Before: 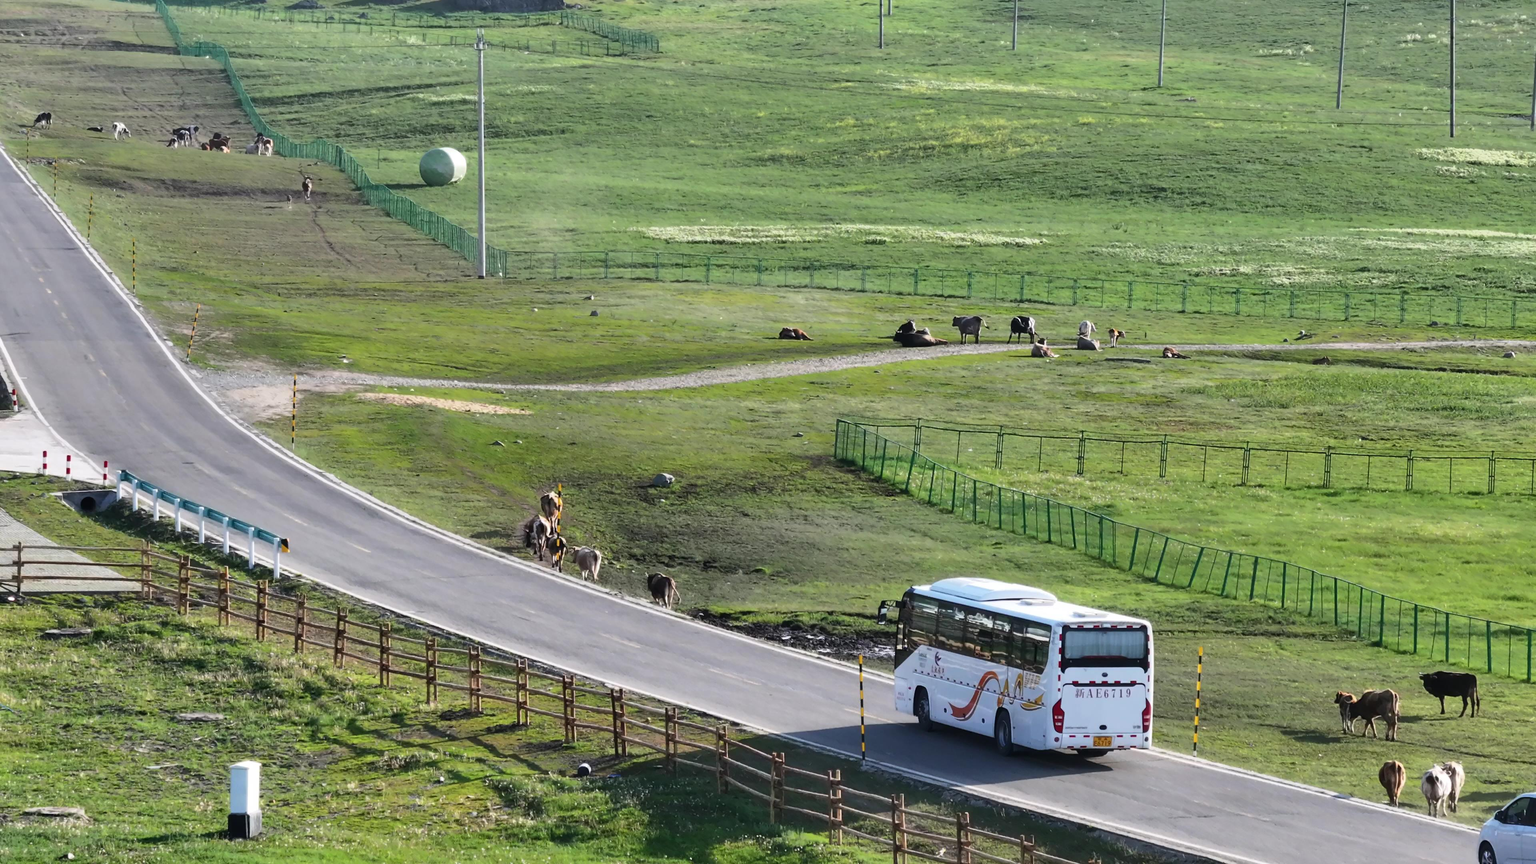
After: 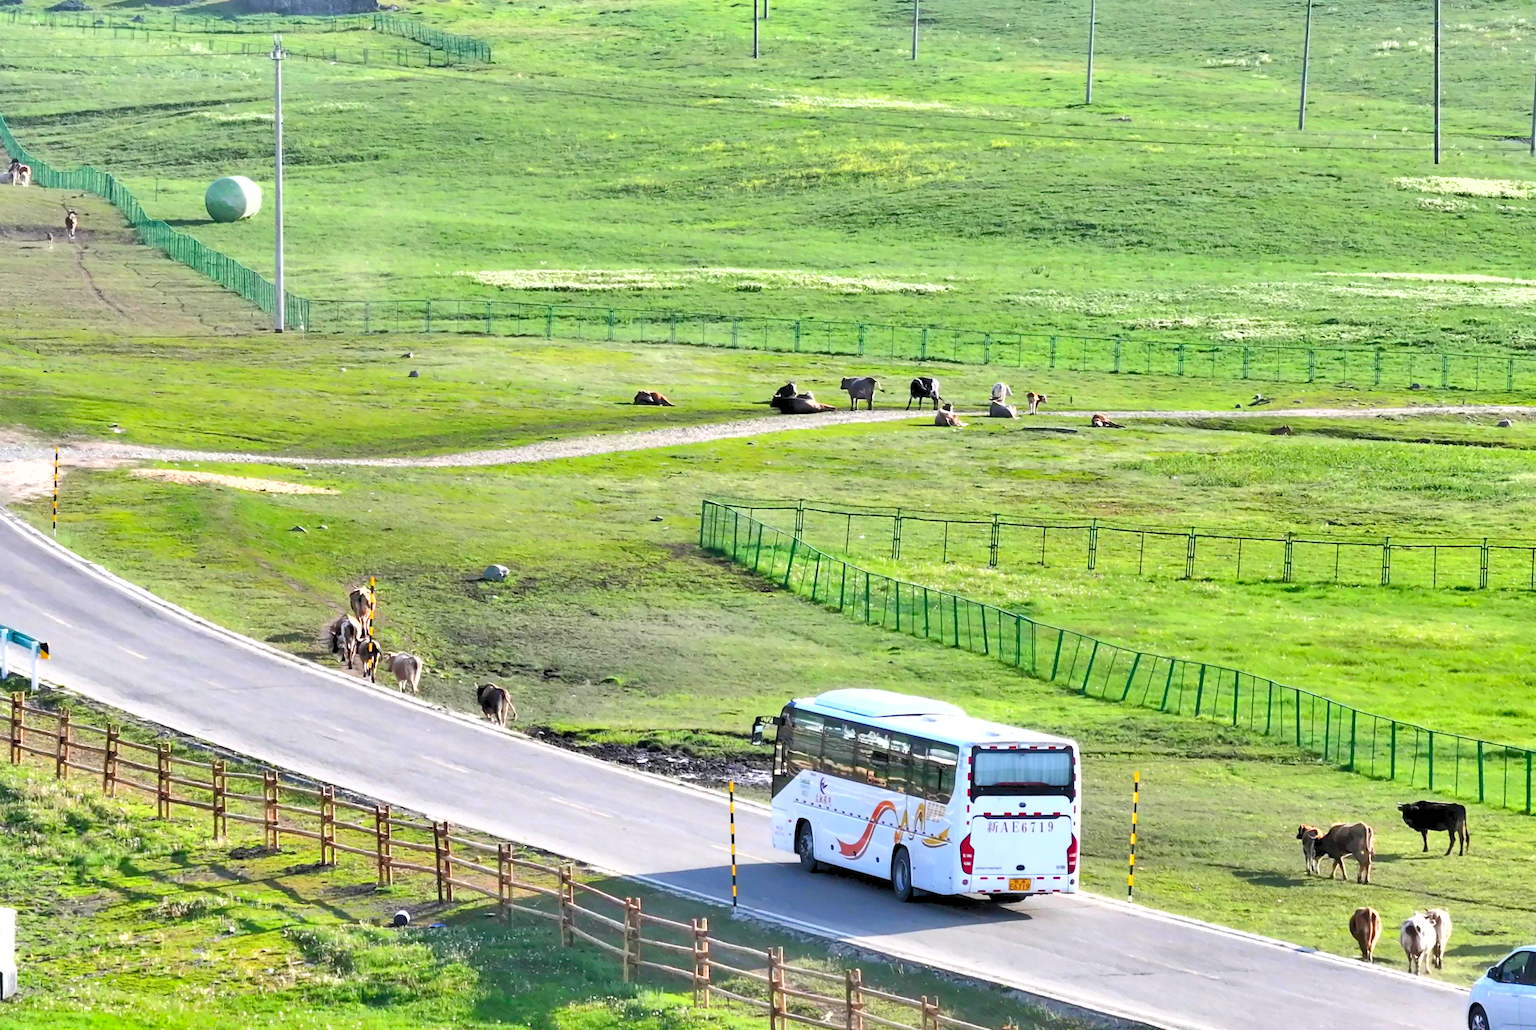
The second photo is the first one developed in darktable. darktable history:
shadows and highlights: low approximation 0.01, soften with gaussian
tone equalizer: -7 EV 0.18 EV, -6 EV 0.12 EV, -5 EV 0.08 EV, -4 EV 0.04 EV, -2 EV -0.02 EV, -1 EV -0.04 EV, +0 EV -0.06 EV, luminance estimator HSV value / RGB max
exposure: black level correction 0.001, exposure 0.675 EV, compensate highlight preservation false
contrast brightness saturation: contrast 0.03, brightness 0.06, saturation 0.13
levels: levels [0.093, 0.434, 0.988]
crop: left 16.145%
